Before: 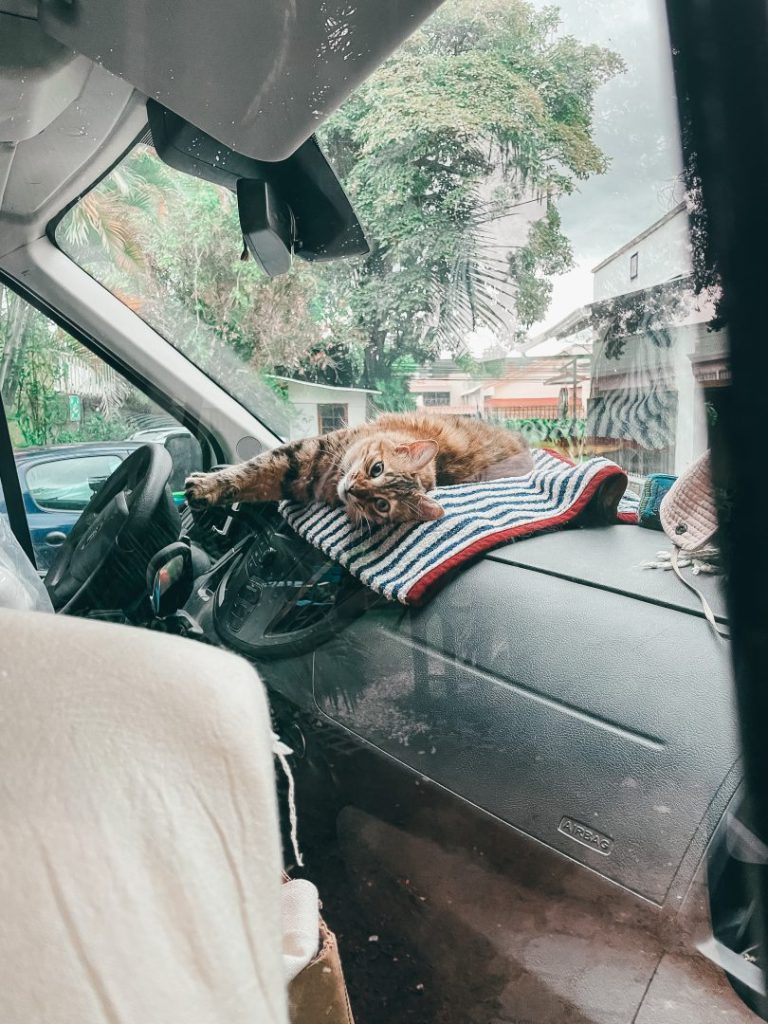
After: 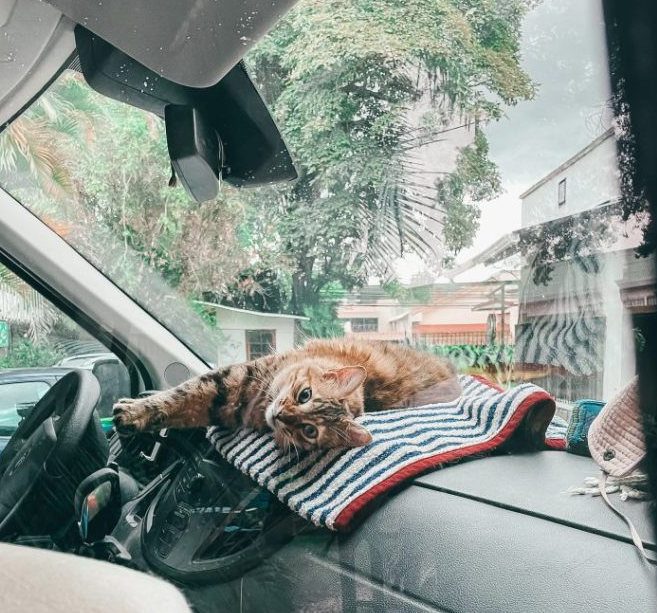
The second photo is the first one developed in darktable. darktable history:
color correction: highlights b* -0.053
crop and rotate: left 9.407%, top 7.247%, right 4.955%, bottom 32.802%
